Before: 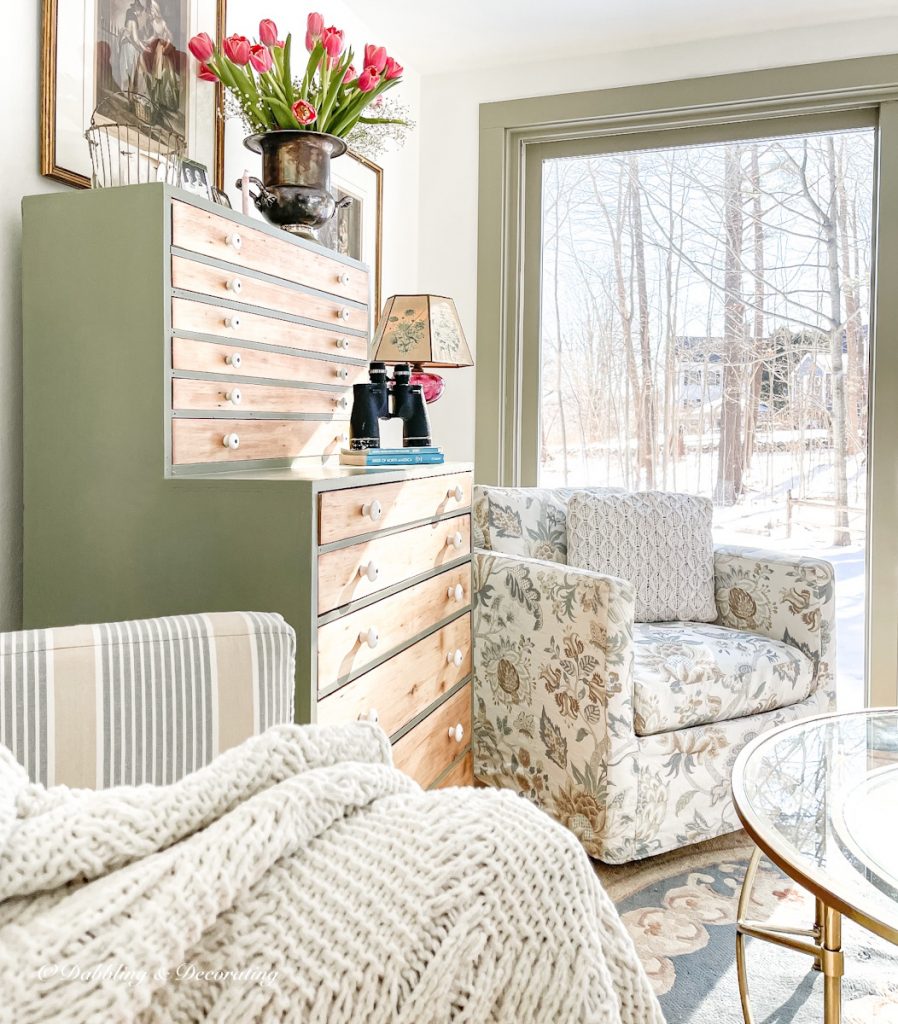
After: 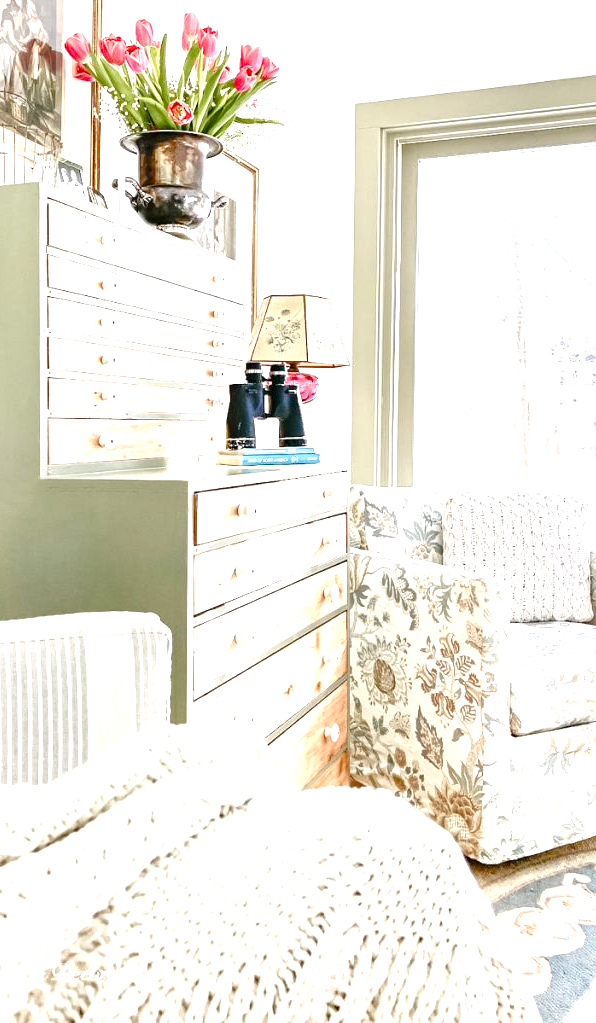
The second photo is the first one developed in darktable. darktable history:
color balance rgb: perceptual saturation grading › global saturation 25.1%, perceptual saturation grading › highlights -50.093%, perceptual saturation grading › shadows 30.143%, global vibrance 10.91%
local contrast: mode bilateral grid, contrast 20, coarseness 49, detail 119%, midtone range 0.2
exposure: black level correction 0, exposure 1.019 EV, compensate exposure bias true, compensate highlight preservation false
crop and rotate: left 13.833%, right 19.696%
